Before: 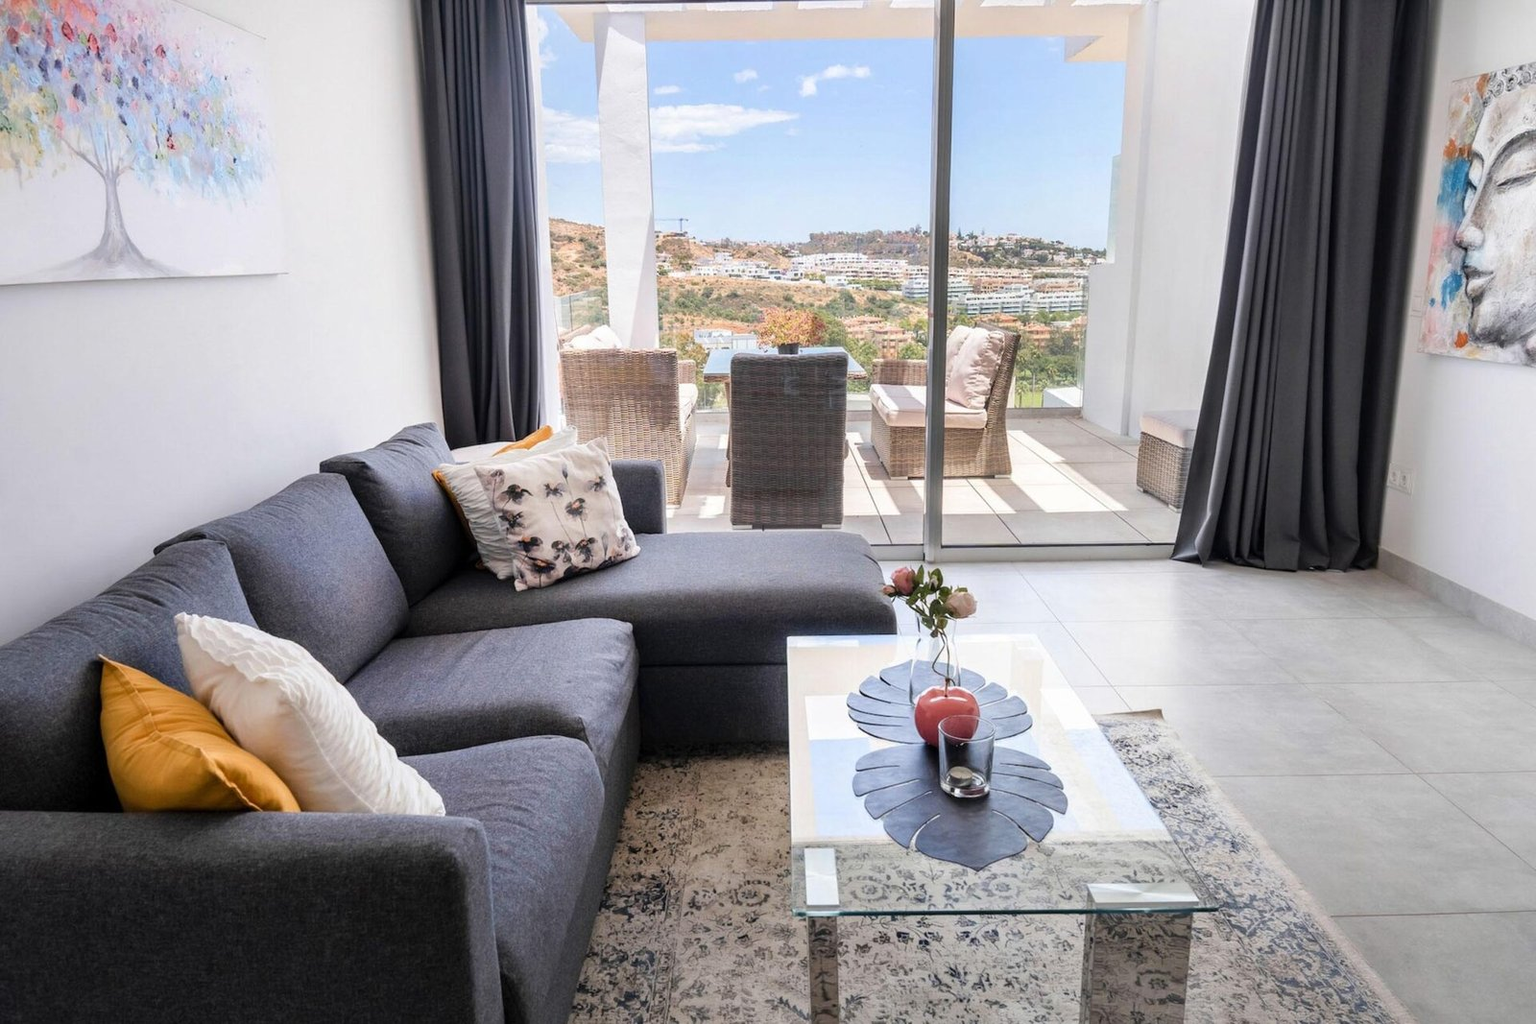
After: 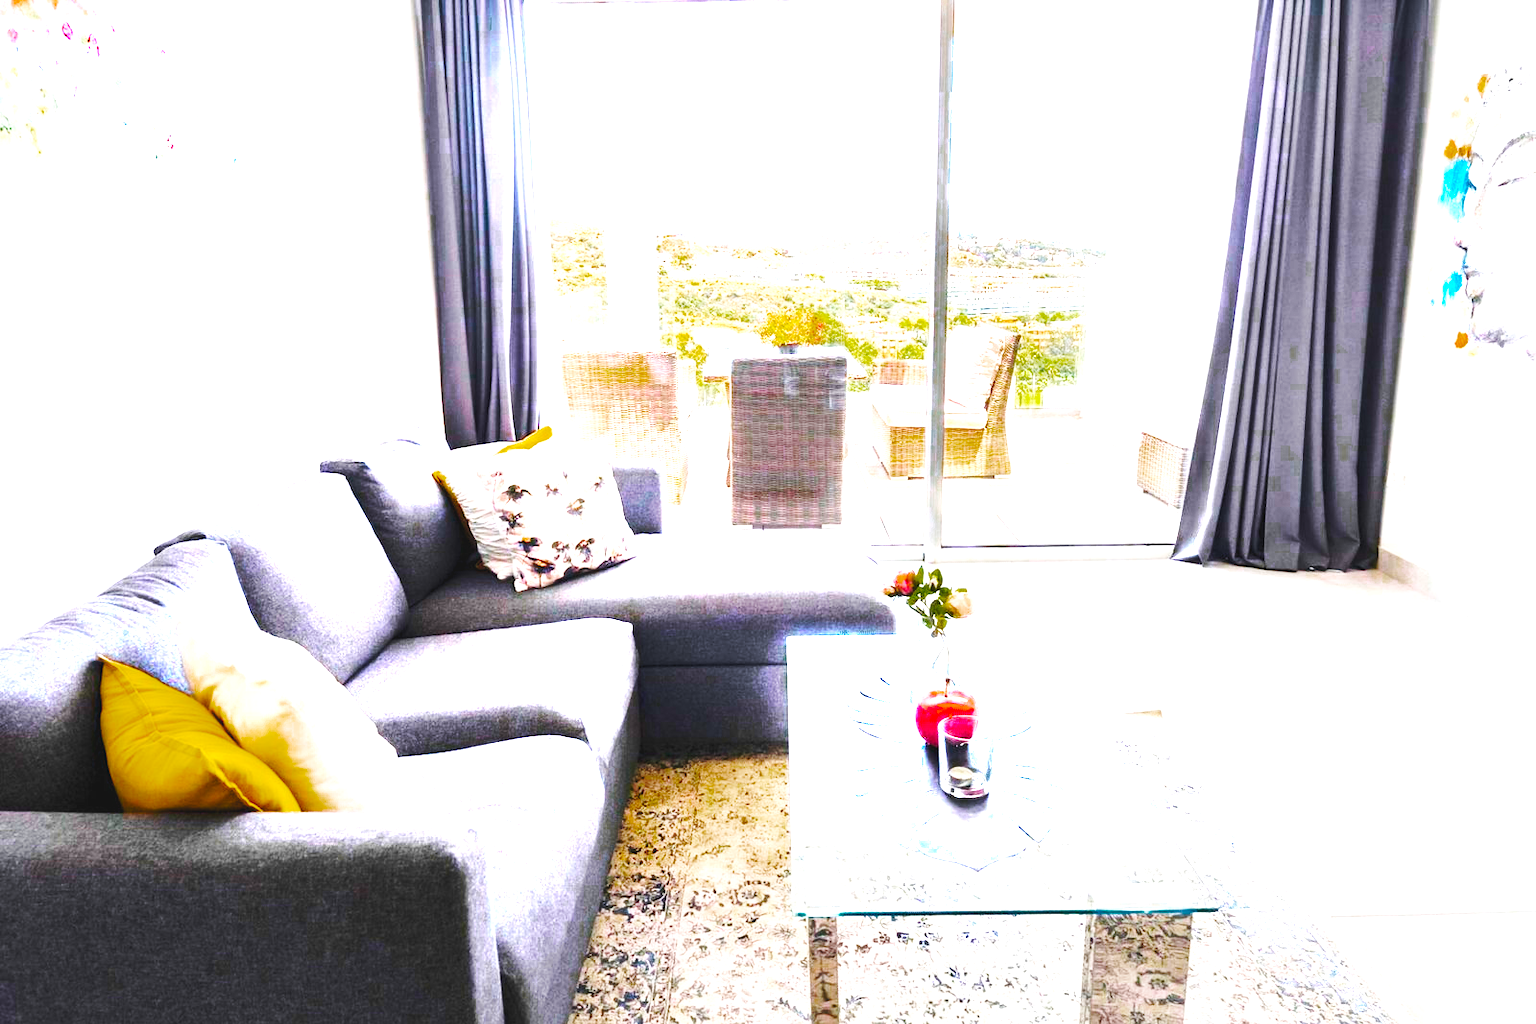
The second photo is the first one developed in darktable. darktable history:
color zones: curves: ch0 [(0.203, 0.433) (0.607, 0.517) (0.697, 0.696) (0.705, 0.897)]
color balance rgb: linear chroma grading › global chroma 20%, perceptual saturation grading › global saturation 65%, perceptual saturation grading › highlights 60%, perceptual saturation grading › mid-tones 50%, perceptual saturation grading › shadows 50%, perceptual brilliance grading › global brilliance 30%, perceptual brilliance grading › highlights 50%, perceptual brilliance grading › mid-tones 50%, perceptual brilliance grading › shadows -22%, global vibrance 20%
base curve: curves: ch0 [(0, 0.007) (0.028, 0.063) (0.121, 0.311) (0.46, 0.743) (0.859, 0.957) (1, 1)], preserve colors none
